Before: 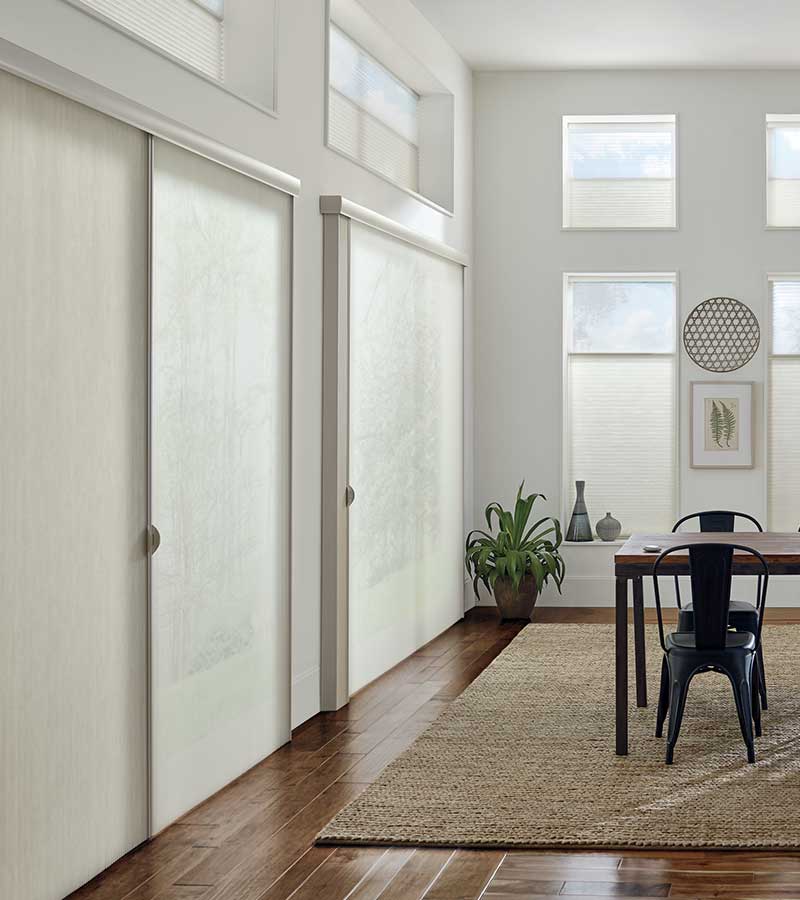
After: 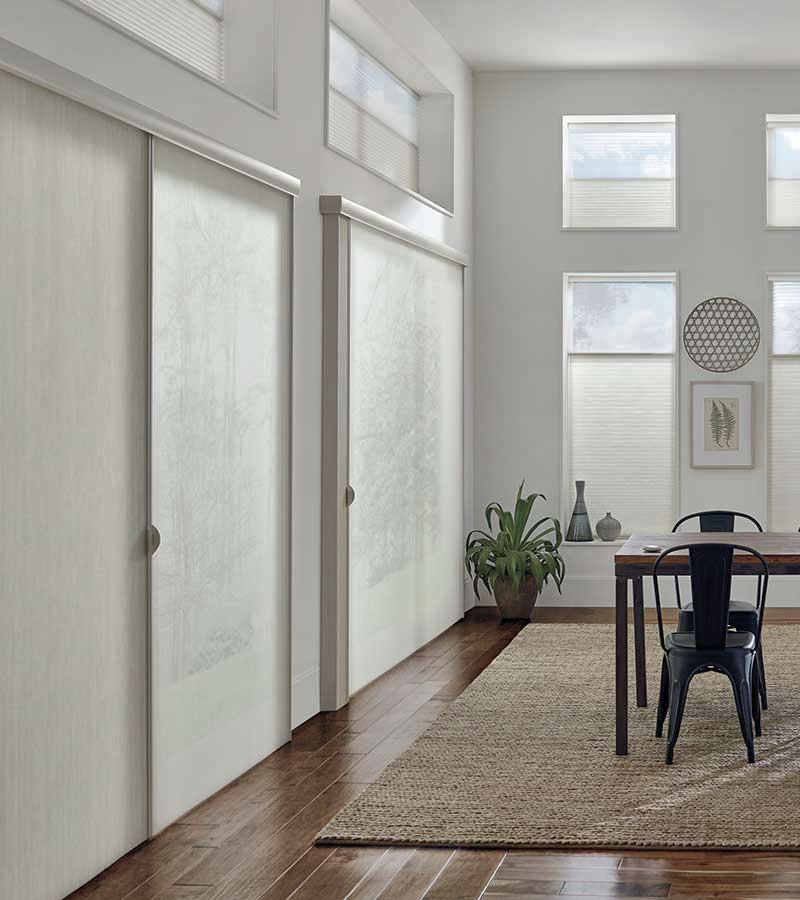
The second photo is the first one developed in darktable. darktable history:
contrast brightness saturation: contrast 0.06, brightness -0.01, saturation -0.23
shadows and highlights: on, module defaults
